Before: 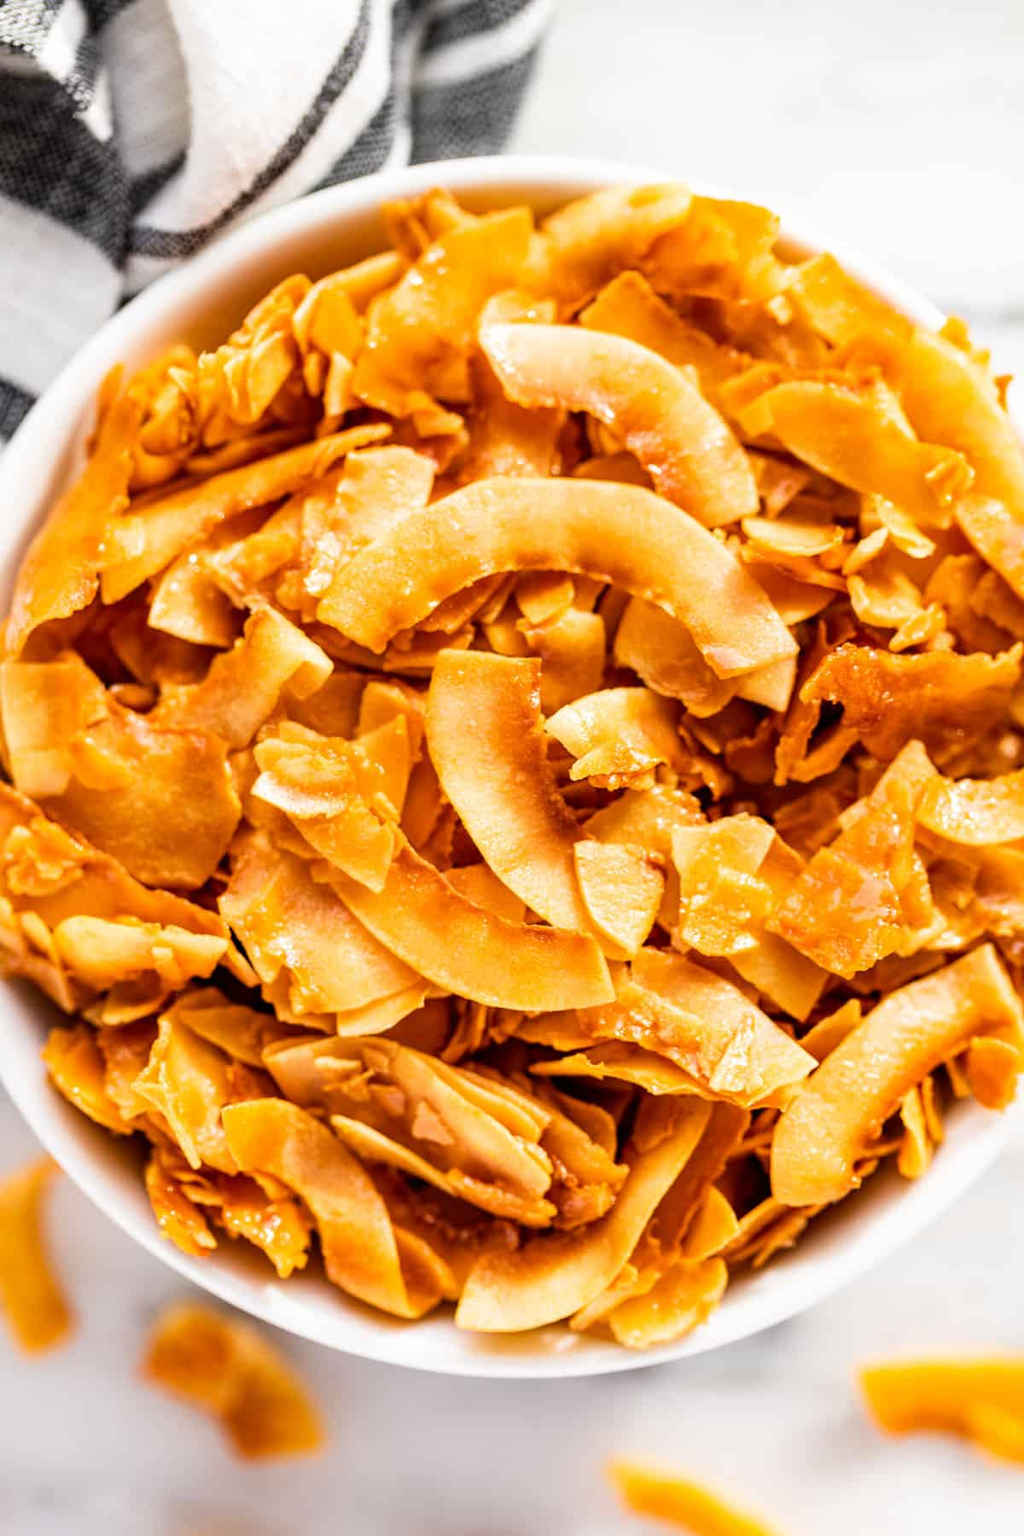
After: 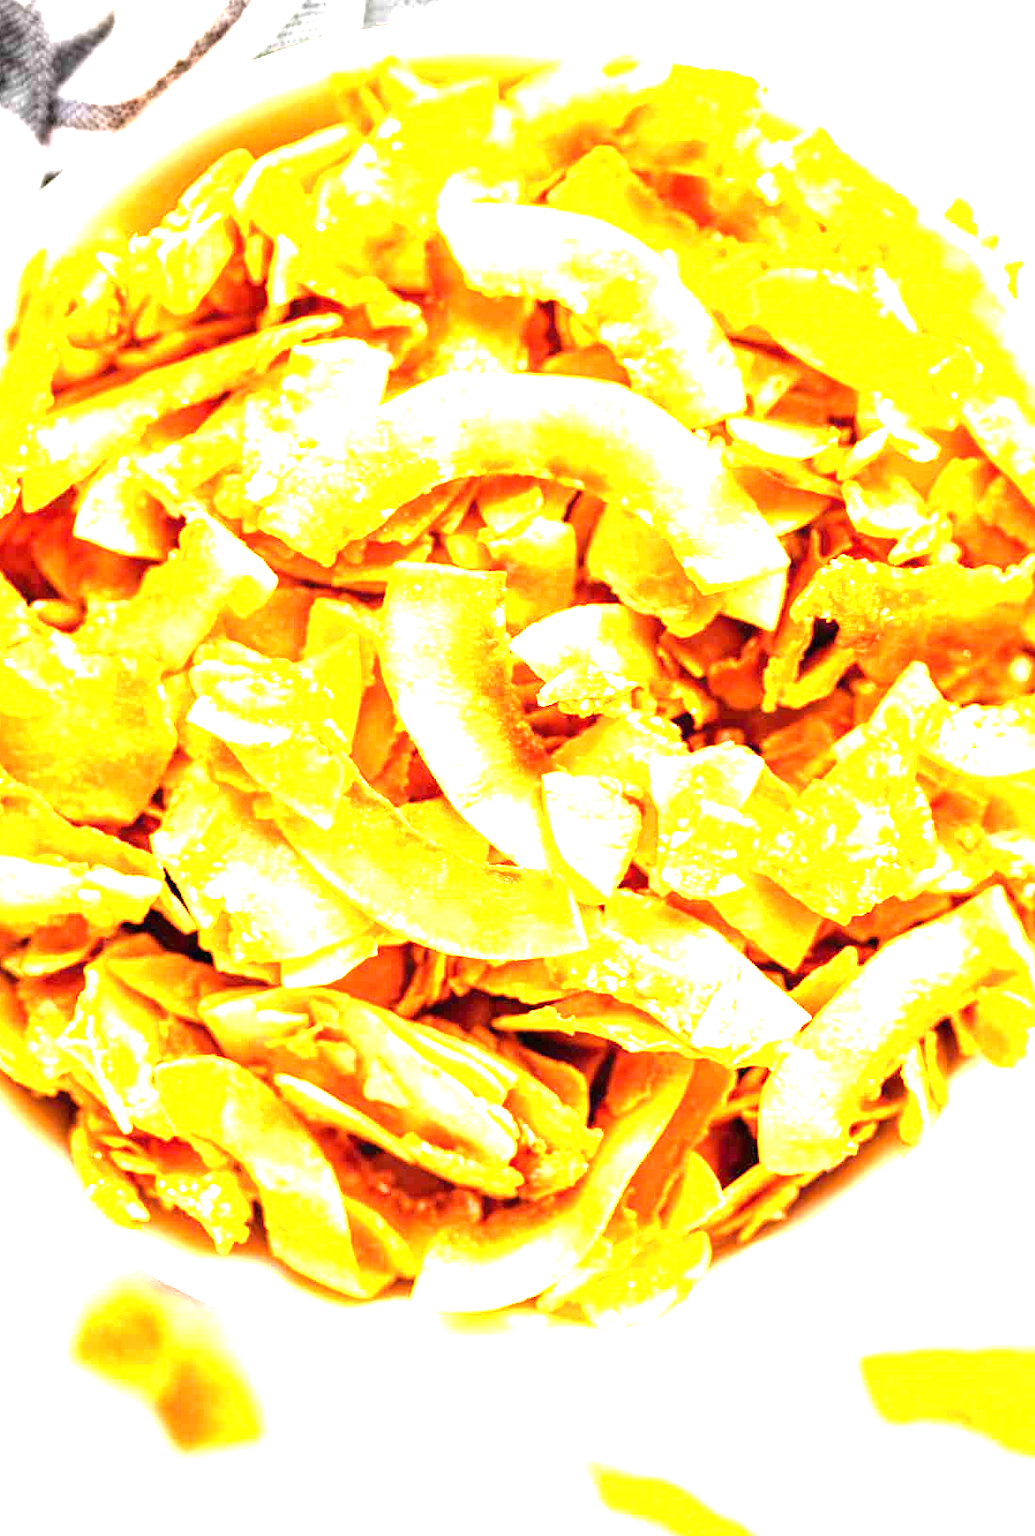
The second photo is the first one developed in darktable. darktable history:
exposure: black level correction 0, exposure 2.144 EV, compensate highlight preservation false
tone equalizer: -8 EV -0.455 EV, -7 EV -0.379 EV, -6 EV -0.371 EV, -5 EV -0.198 EV, -3 EV 0.189 EV, -2 EV 0.338 EV, -1 EV 0.369 EV, +0 EV 0.404 EV
contrast equalizer: y [[0.5, 0.5, 0.468, 0.5, 0.5, 0.5], [0.5 ×6], [0.5 ×6], [0 ×6], [0 ×6]], mix 0.317
crop and rotate: left 7.972%, top 9.038%
